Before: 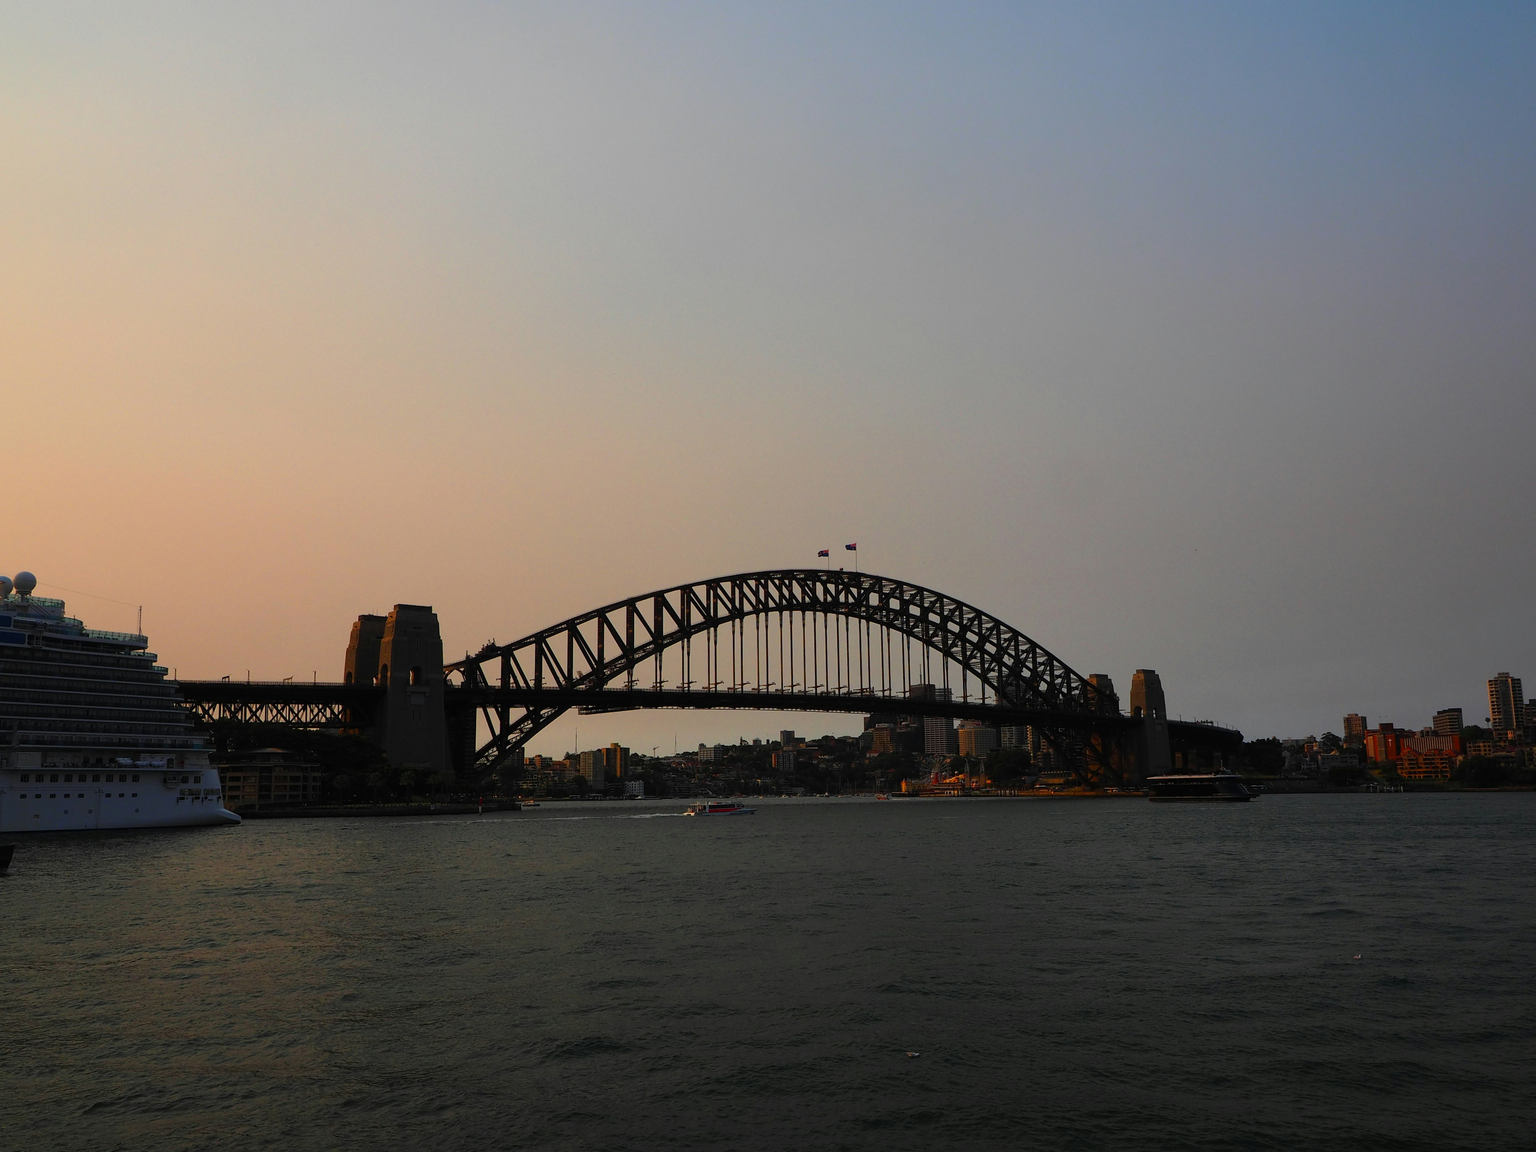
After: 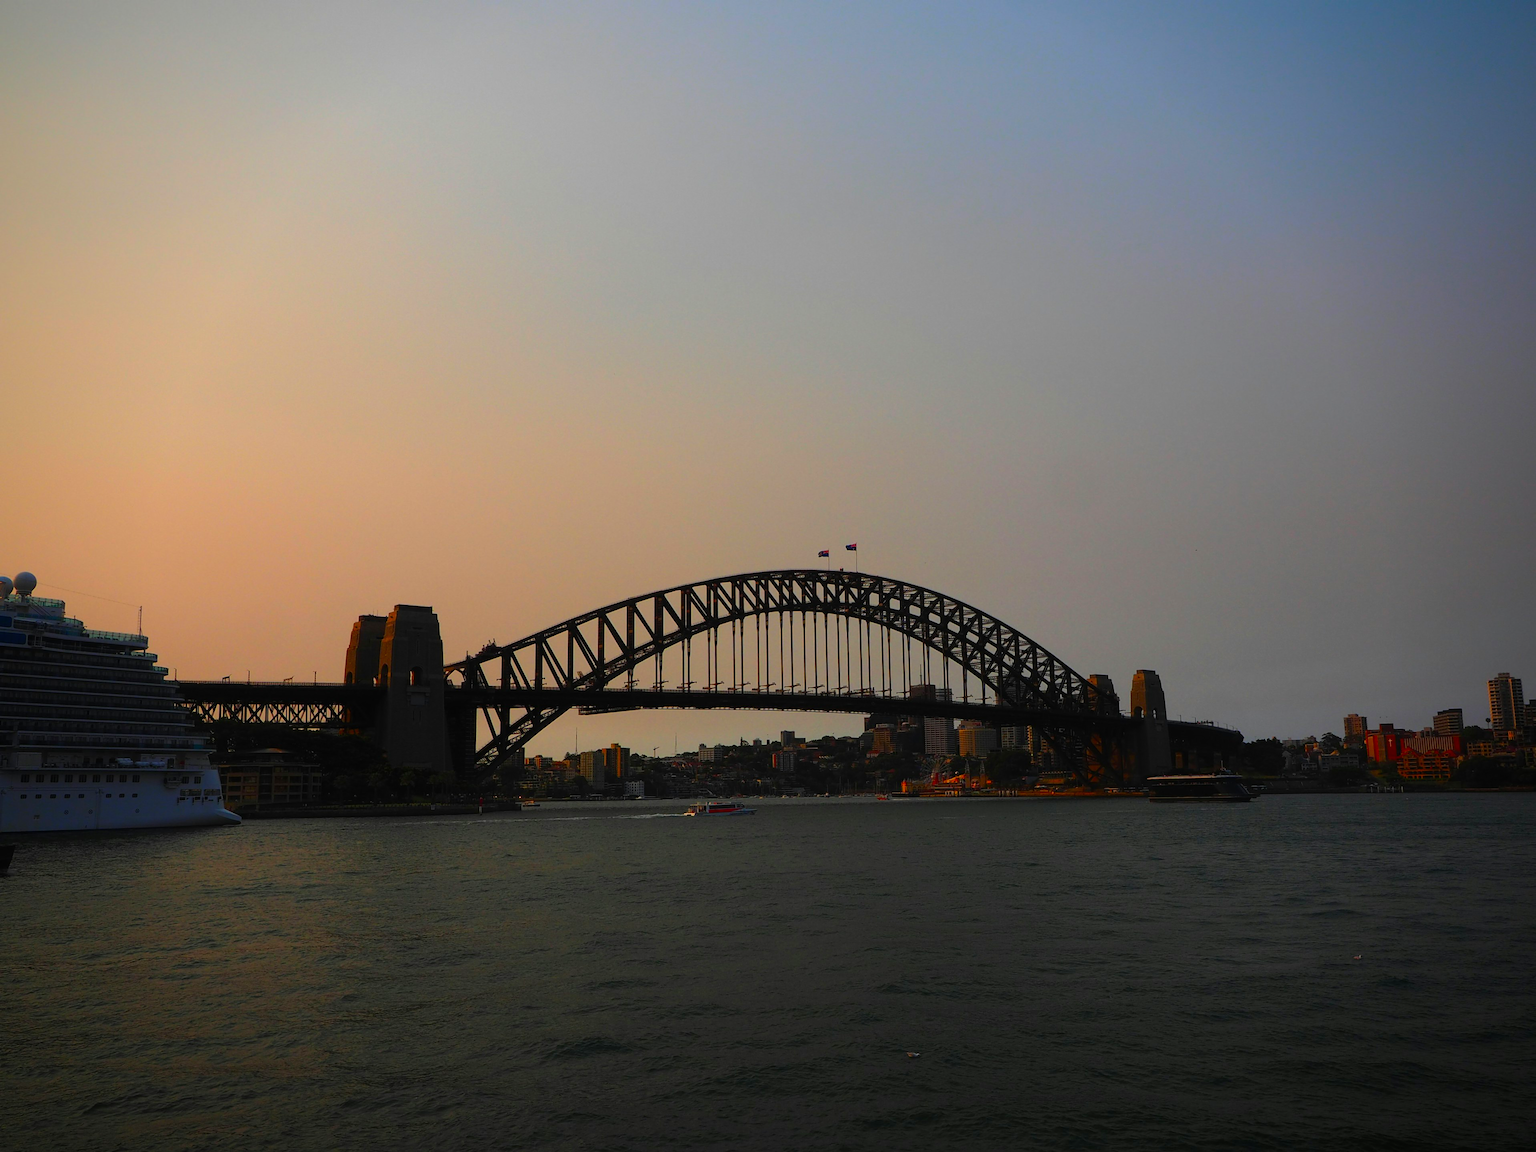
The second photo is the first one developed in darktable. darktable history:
contrast brightness saturation: brightness -0.017, saturation 0.362
local contrast: mode bilateral grid, contrast 100, coarseness 100, detail 89%, midtone range 0.2
vignetting: saturation -0.023
